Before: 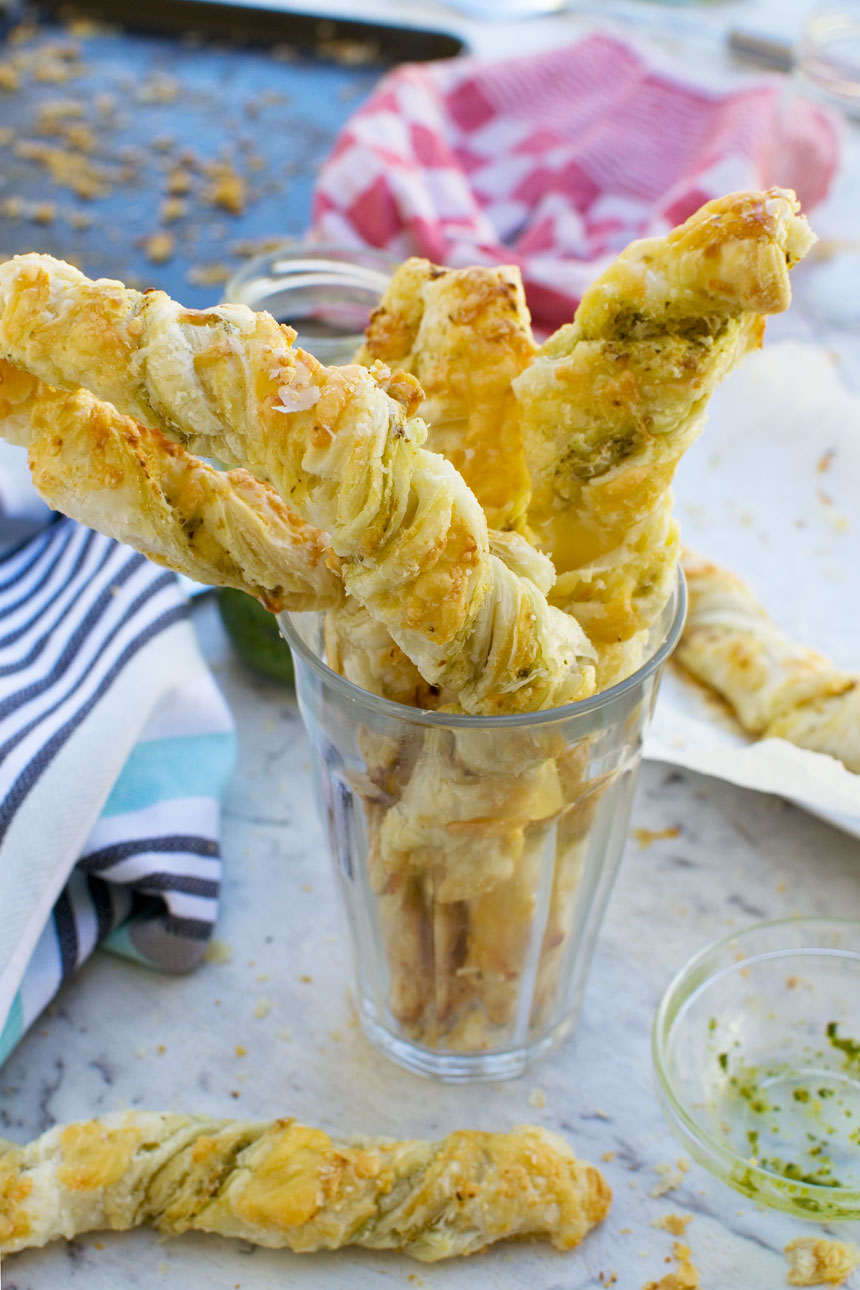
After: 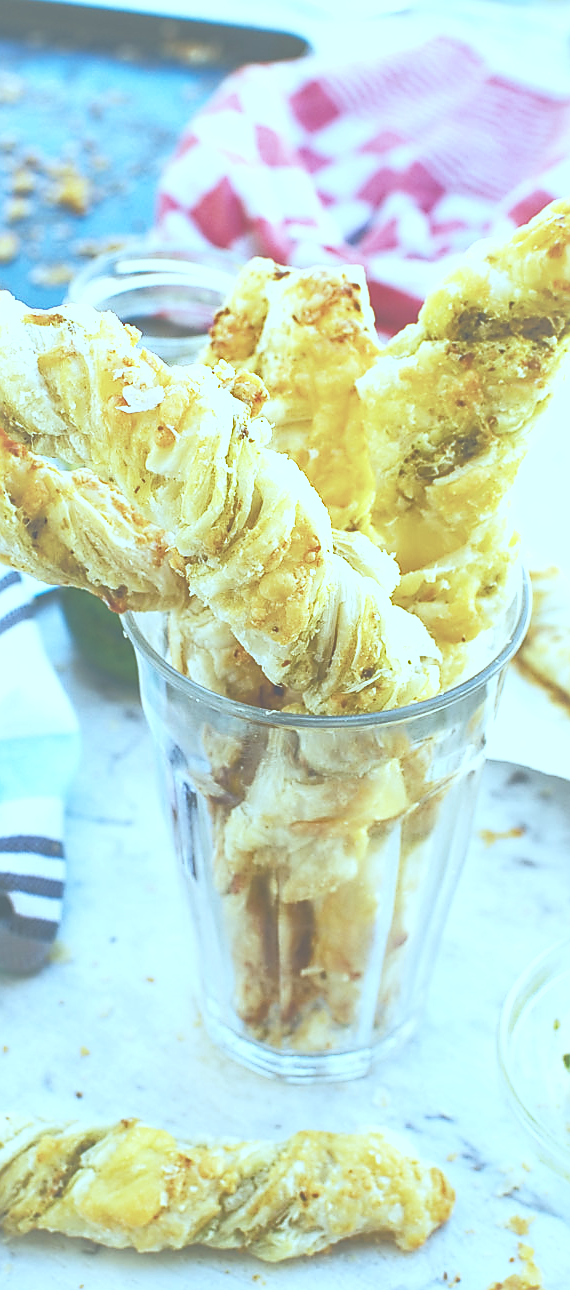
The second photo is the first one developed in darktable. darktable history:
exposure: black level correction -0.07, exposure 0.502 EV, compensate exposure bias true, compensate highlight preservation false
sharpen: radius 1.393, amount 1.255, threshold 0.804
crop and rotate: left 18.206%, right 15.511%
color correction: highlights a* -12, highlights b* -14.89
shadows and highlights: on, module defaults
local contrast: on, module defaults
base curve: curves: ch0 [(0, 0) (0.028, 0.03) (0.121, 0.232) (0.46, 0.748) (0.859, 0.968) (1, 1)], preserve colors none
